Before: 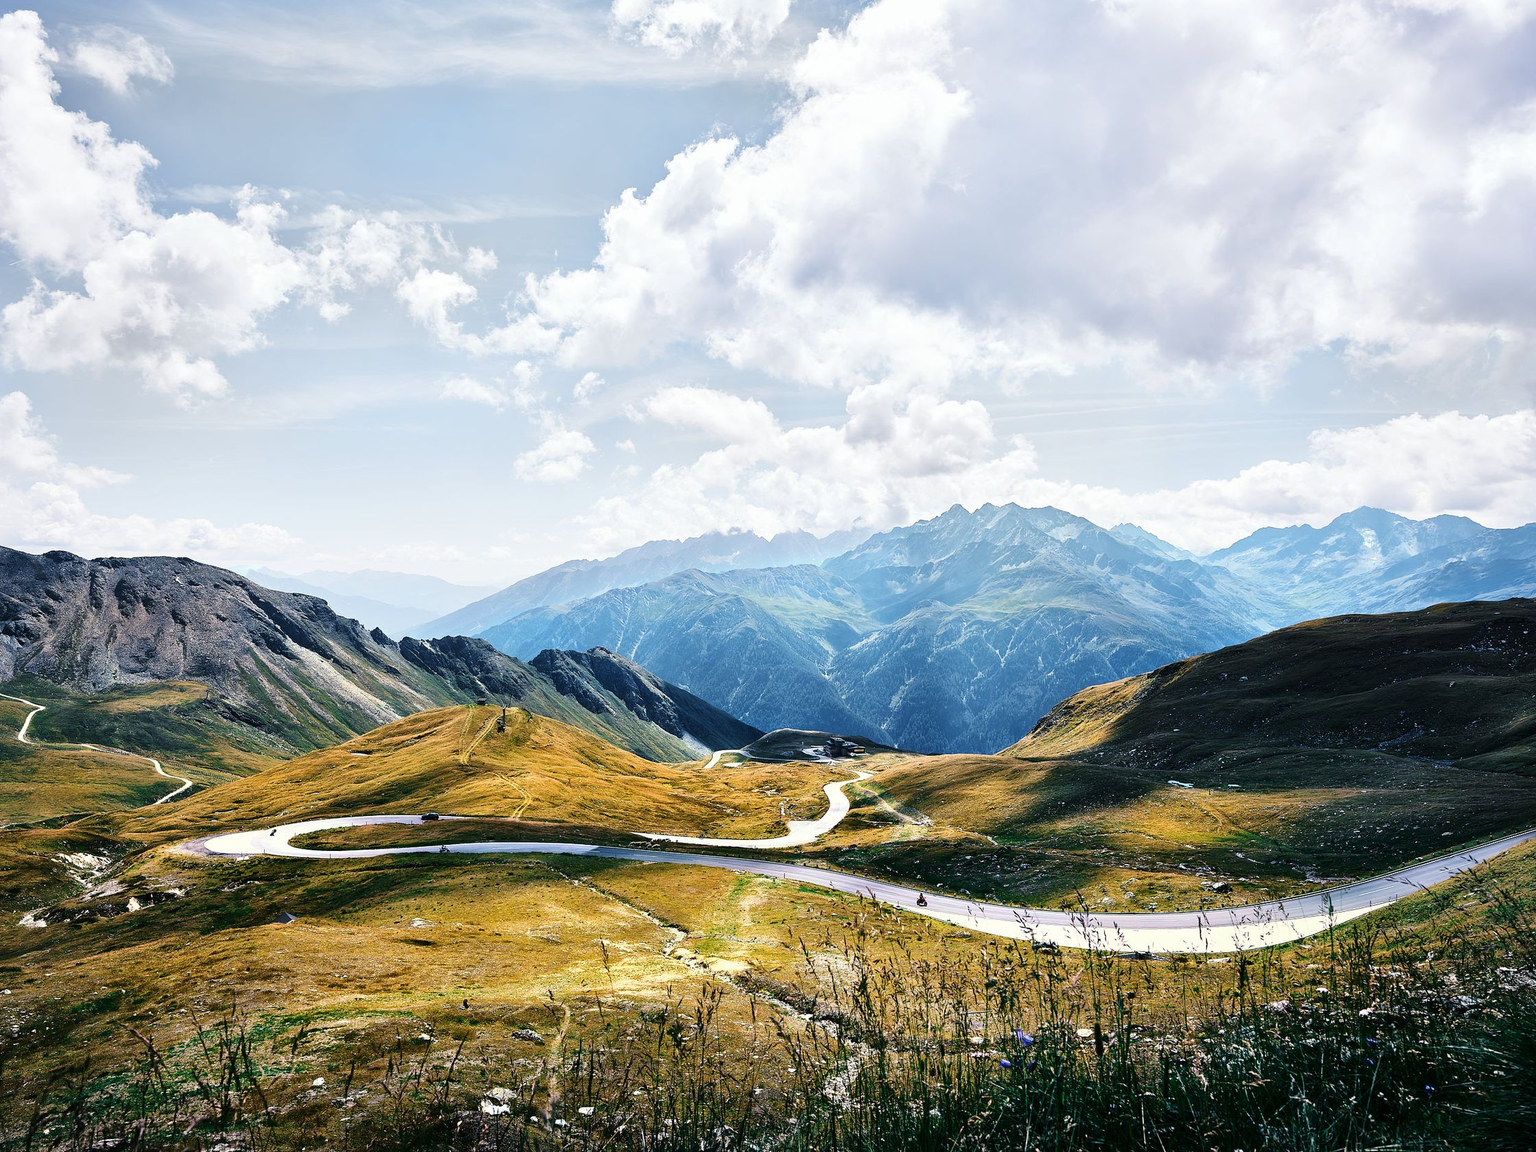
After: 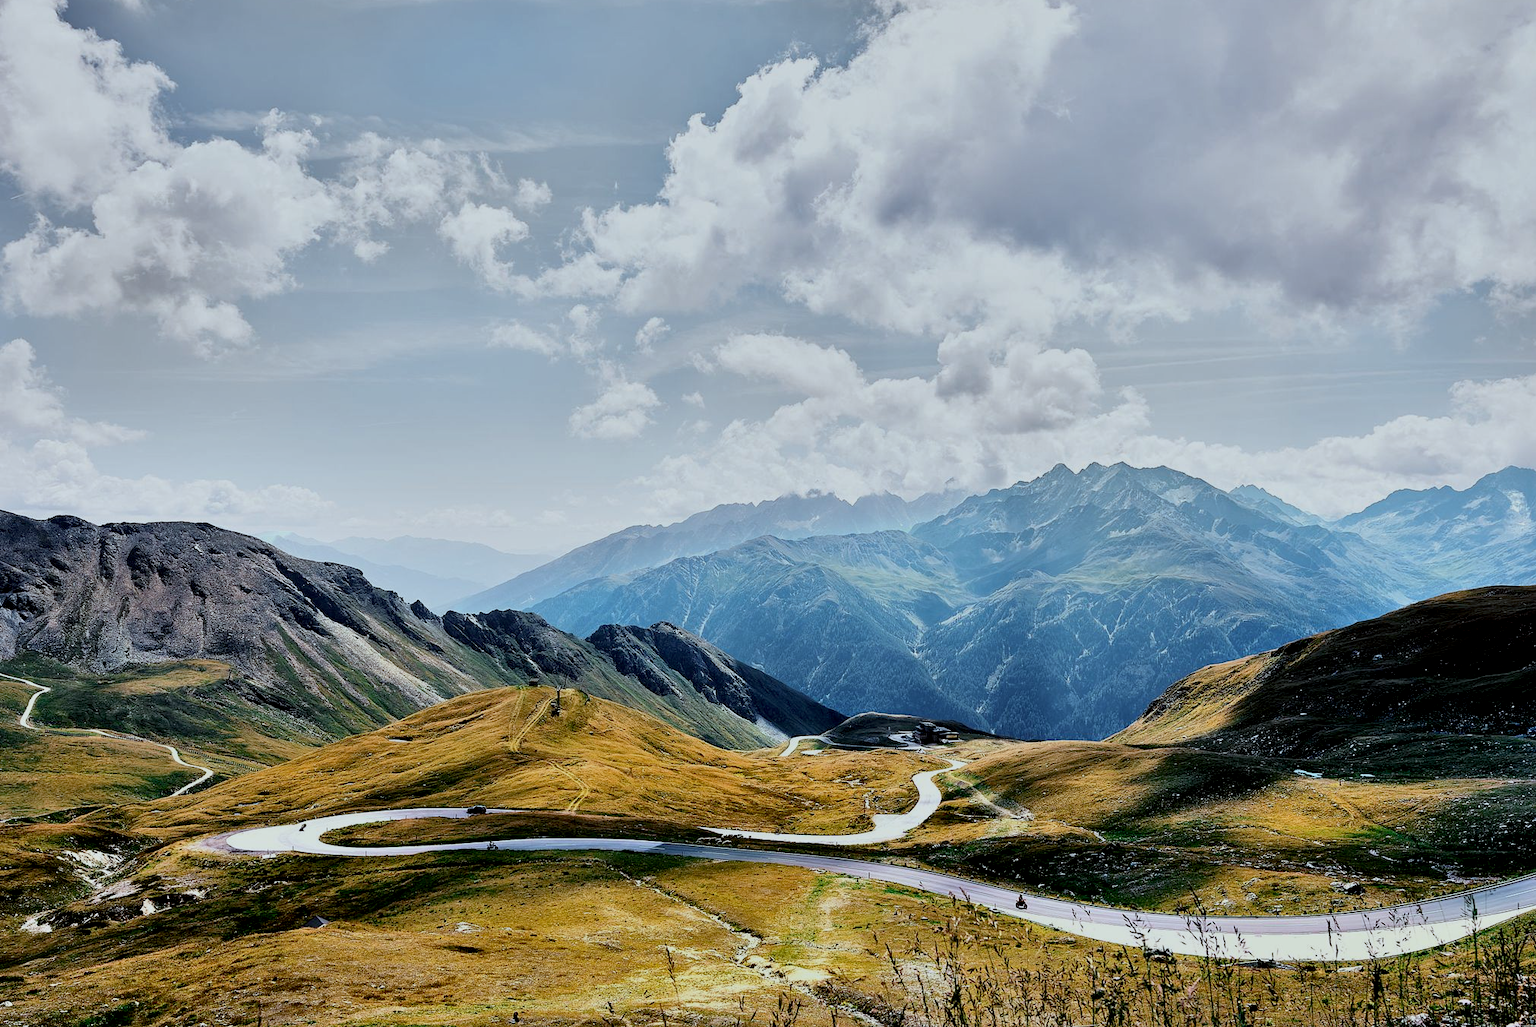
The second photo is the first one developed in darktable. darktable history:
shadows and highlights: soften with gaussian
color correction: highlights a* -3.28, highlights b* -6.24, shadows a* 3.1, shadows b* 5.19
exposure: black level correction 0.011, exposure -0.478 EV, compensate highlight preservation false
crop: top 7.49%, right 9.717%, bottom 11.943%
